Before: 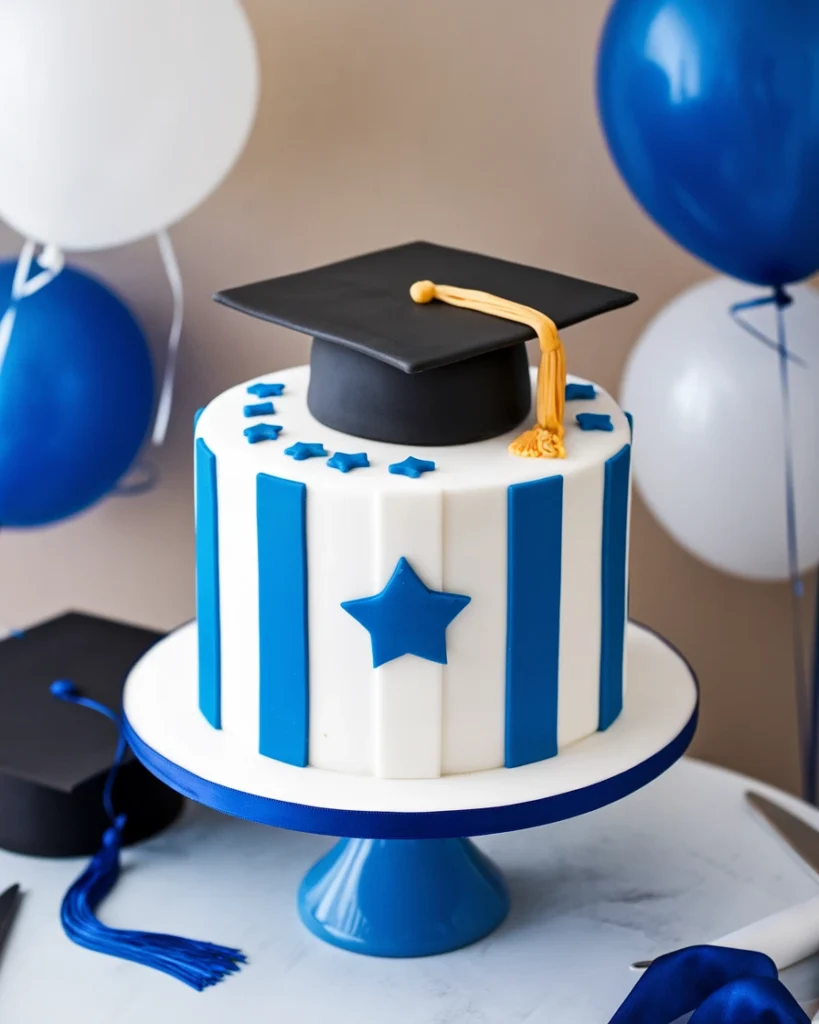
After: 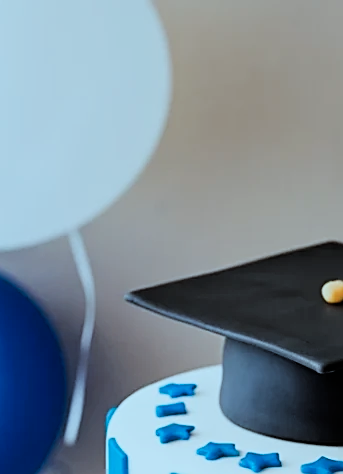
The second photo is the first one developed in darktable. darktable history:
crop and rotate: left 10.817%, top 0.062%, right 47.194%, bottom 53.626%
filmic rgb: black relative exposure -5 EV, hardness 2.88, contrast 1.1, highlights saturation mix -20%
sharpen: on, module defaults
color correction: highlights a* -11.71, highlights b* -15.58
tone equalizer: on, module defaults
